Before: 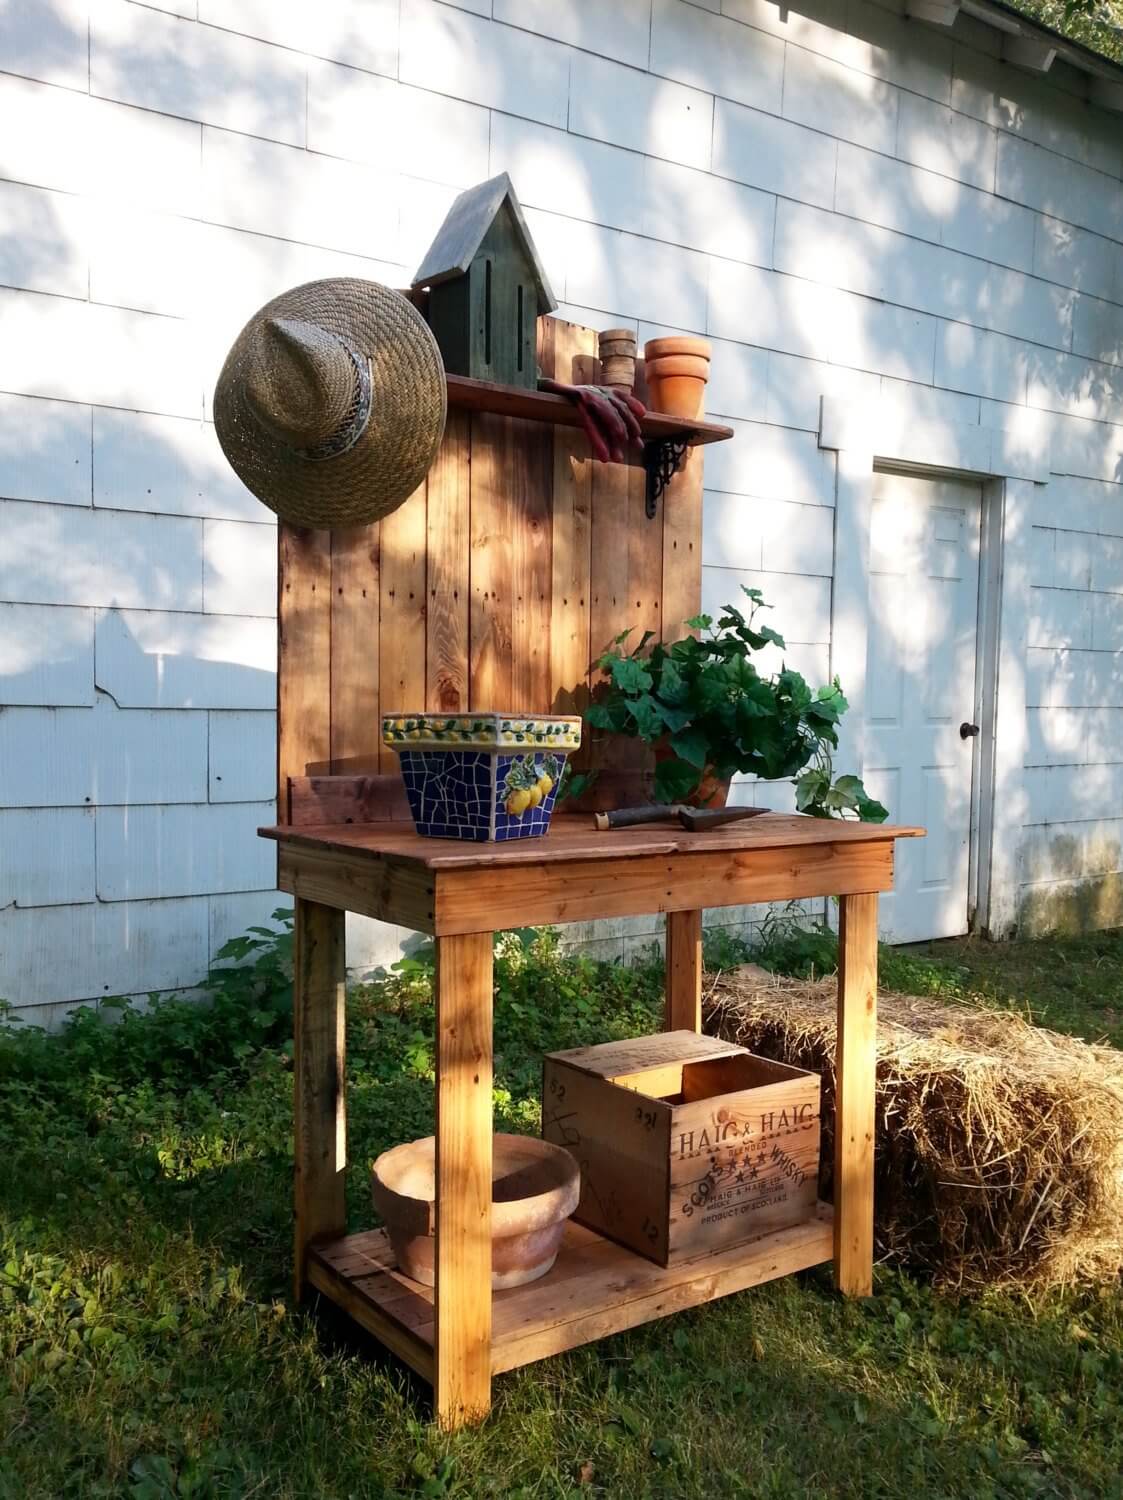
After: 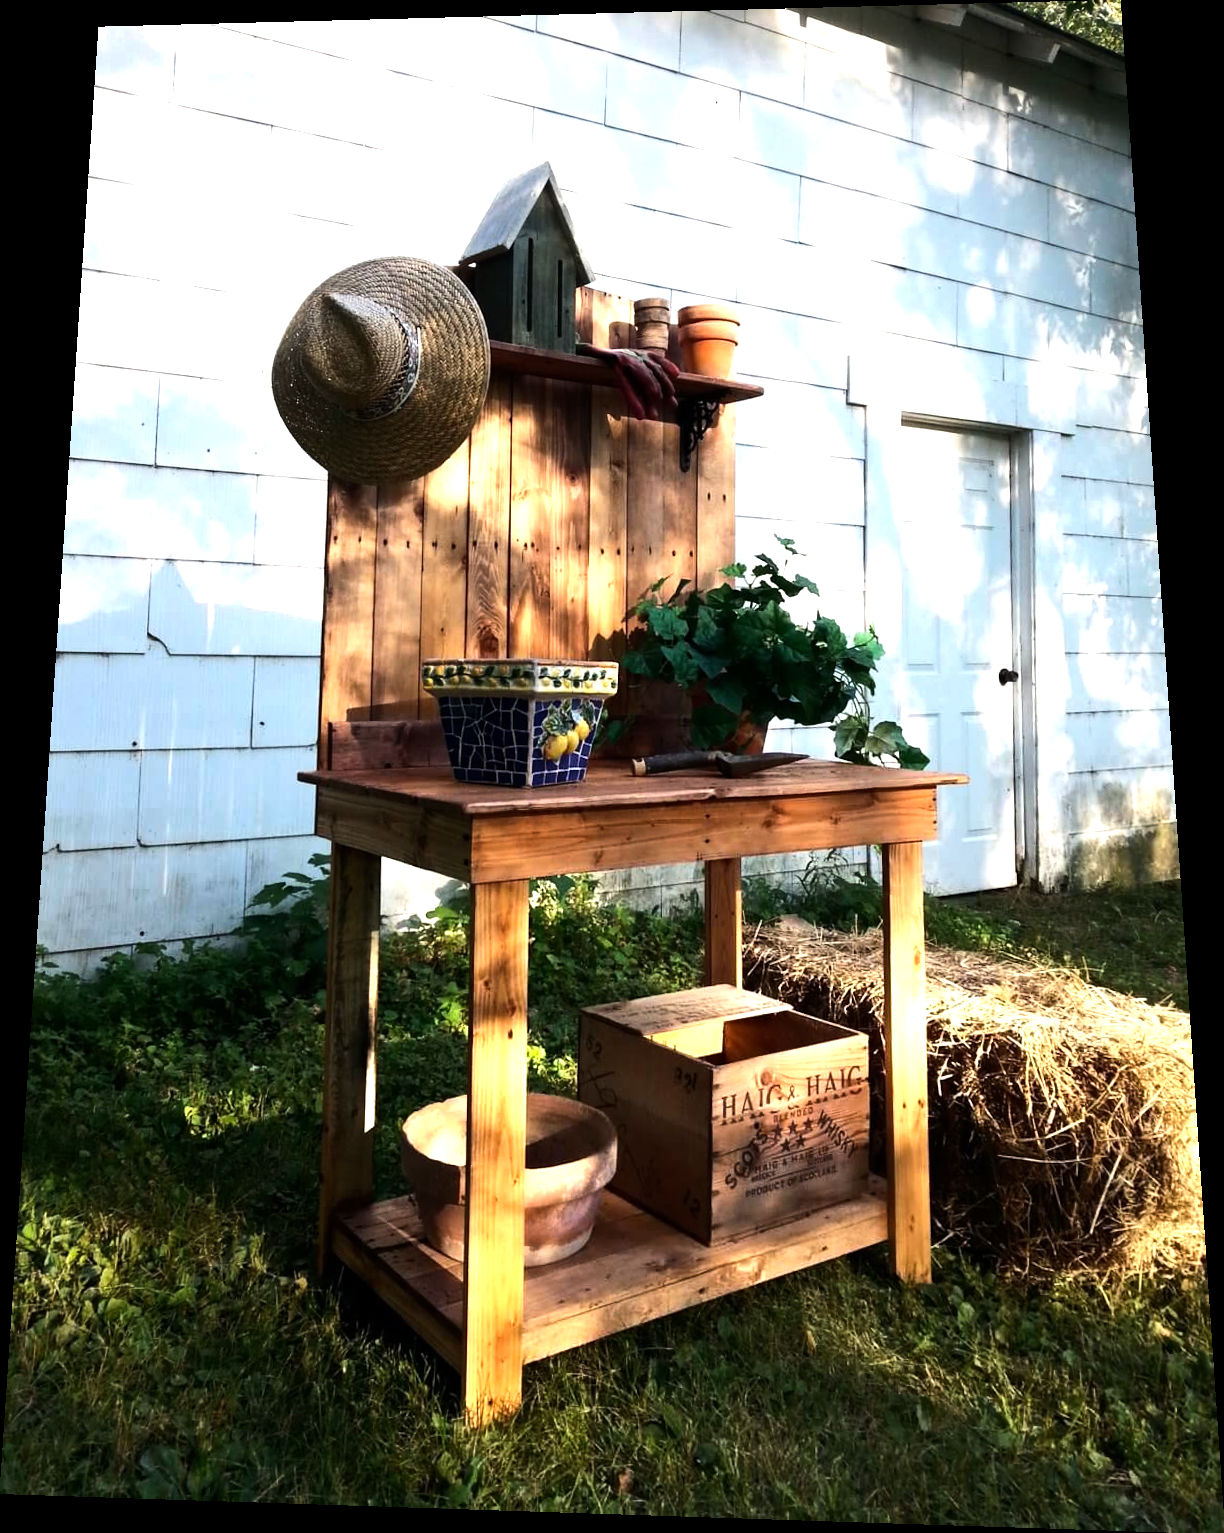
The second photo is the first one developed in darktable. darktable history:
rotate and perspective: rotation 0.128°, lens shift (vertical) -0.181, lens shift (horizontal) -0.044, shear 0.001, automatic cropping off
tone equalizer: -8 EV -1.08 EV, -7 EV -1.01 EV, -6 EV -0.867 EV, -5 EV -0.578 EV, -3 EV 0.578 EV, -2 EV 0.867 EV, -1 EV 1.01 EV, +0 EV 1.08 EV, edges refinement/feathering 500, mask exposure compensation -1.57 EV, preserve details no
